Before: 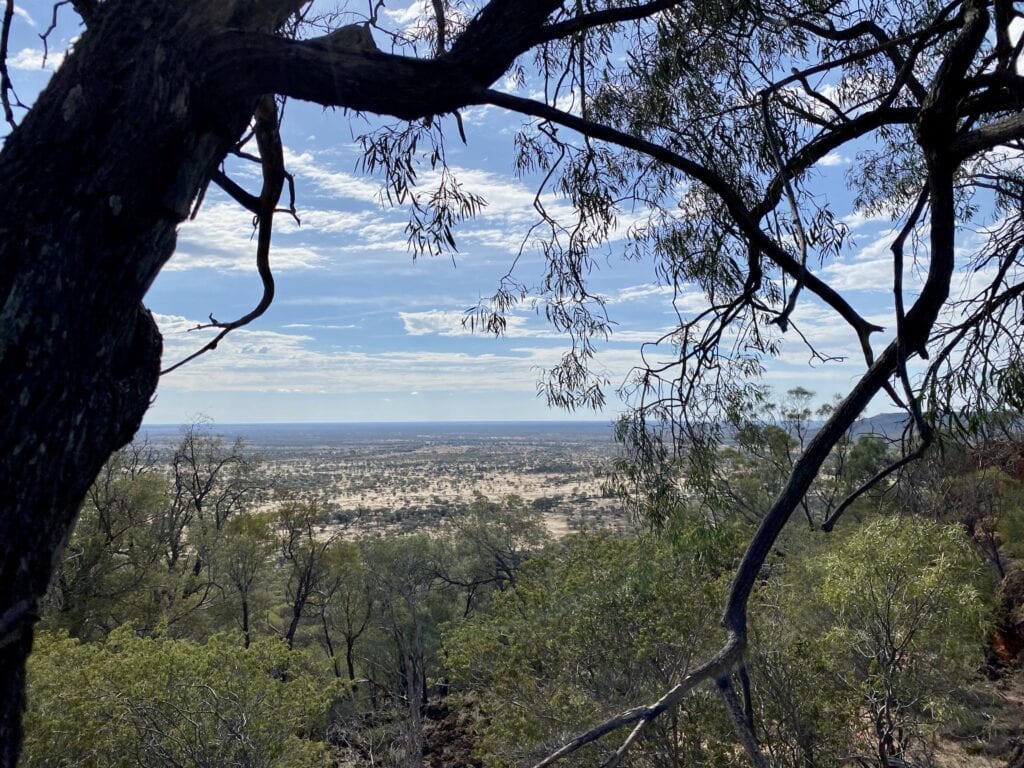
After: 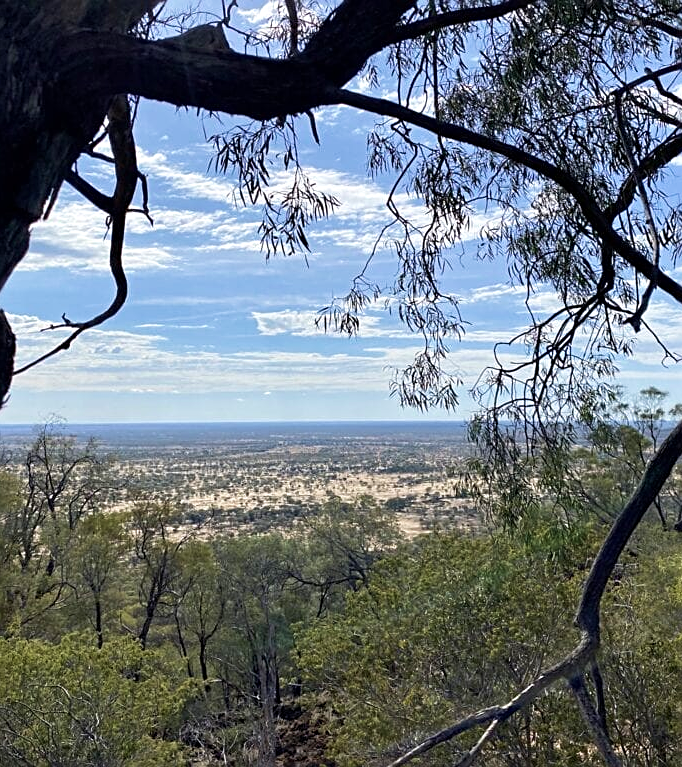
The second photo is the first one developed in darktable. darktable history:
exposure: exposure 0.178 EV, compensate exposure bias true, compensate highlight preservation false
sharpen: on, module defaults
velvia: on, module defaults
crop and rotate: left 14.385%, right 18.948%
